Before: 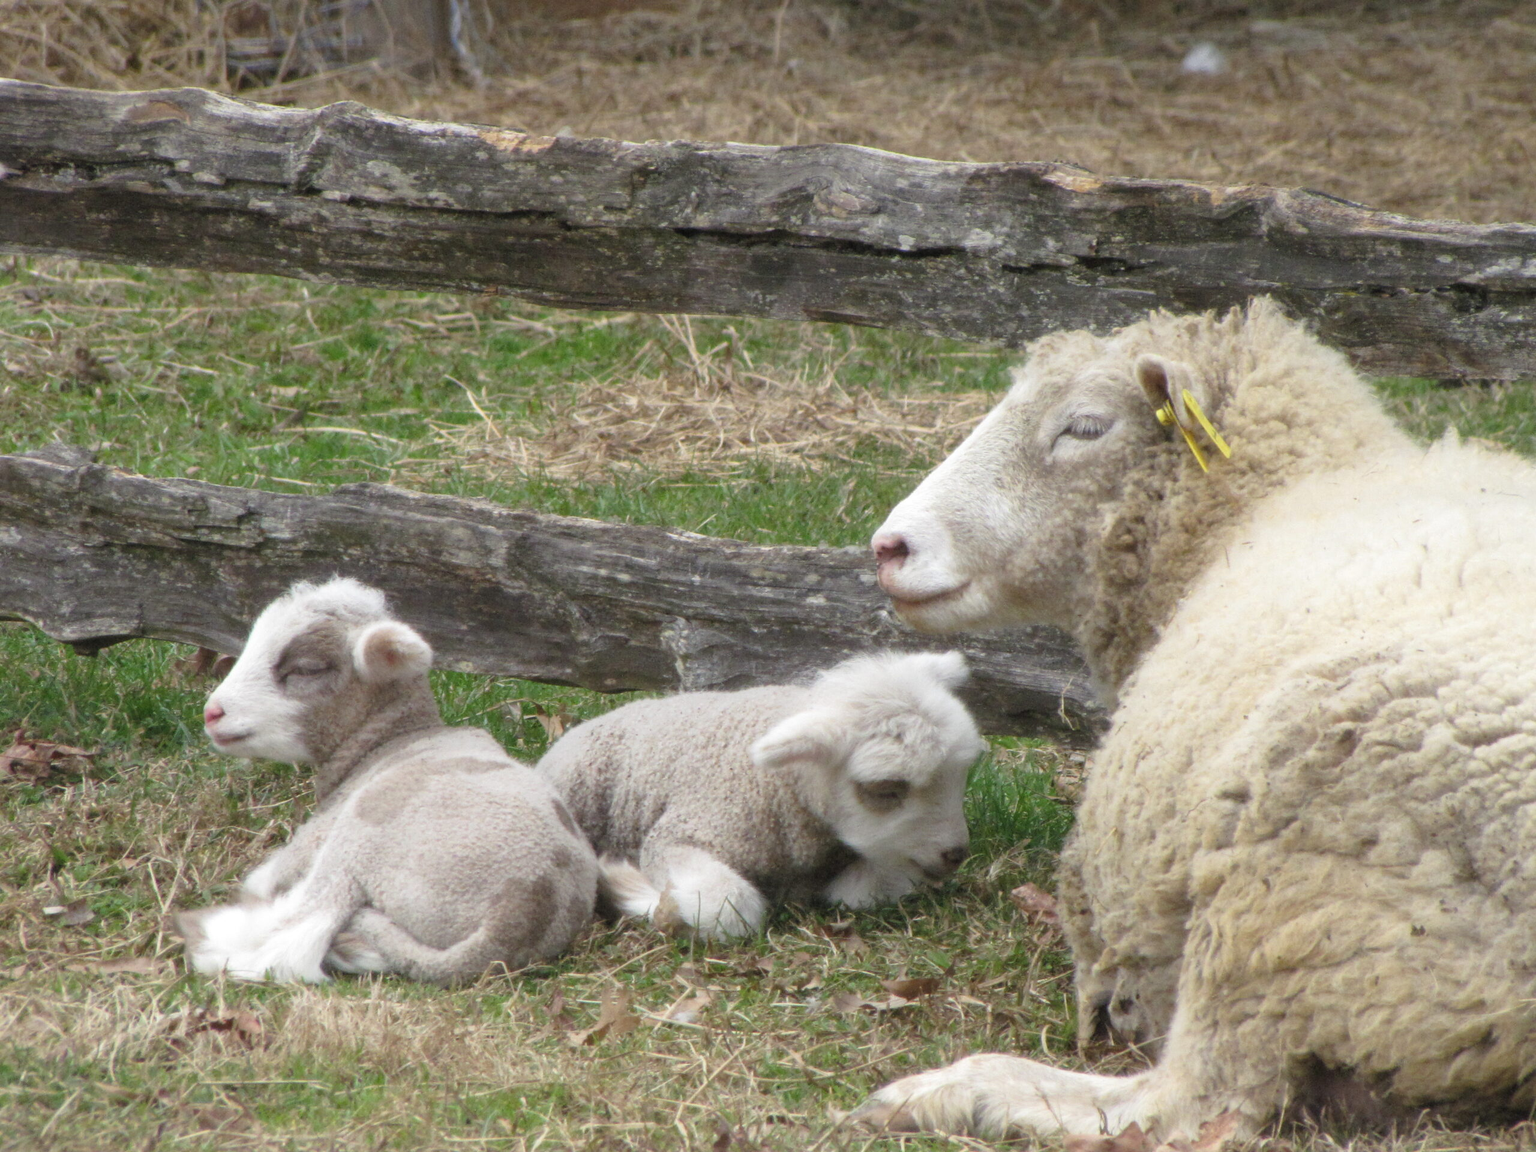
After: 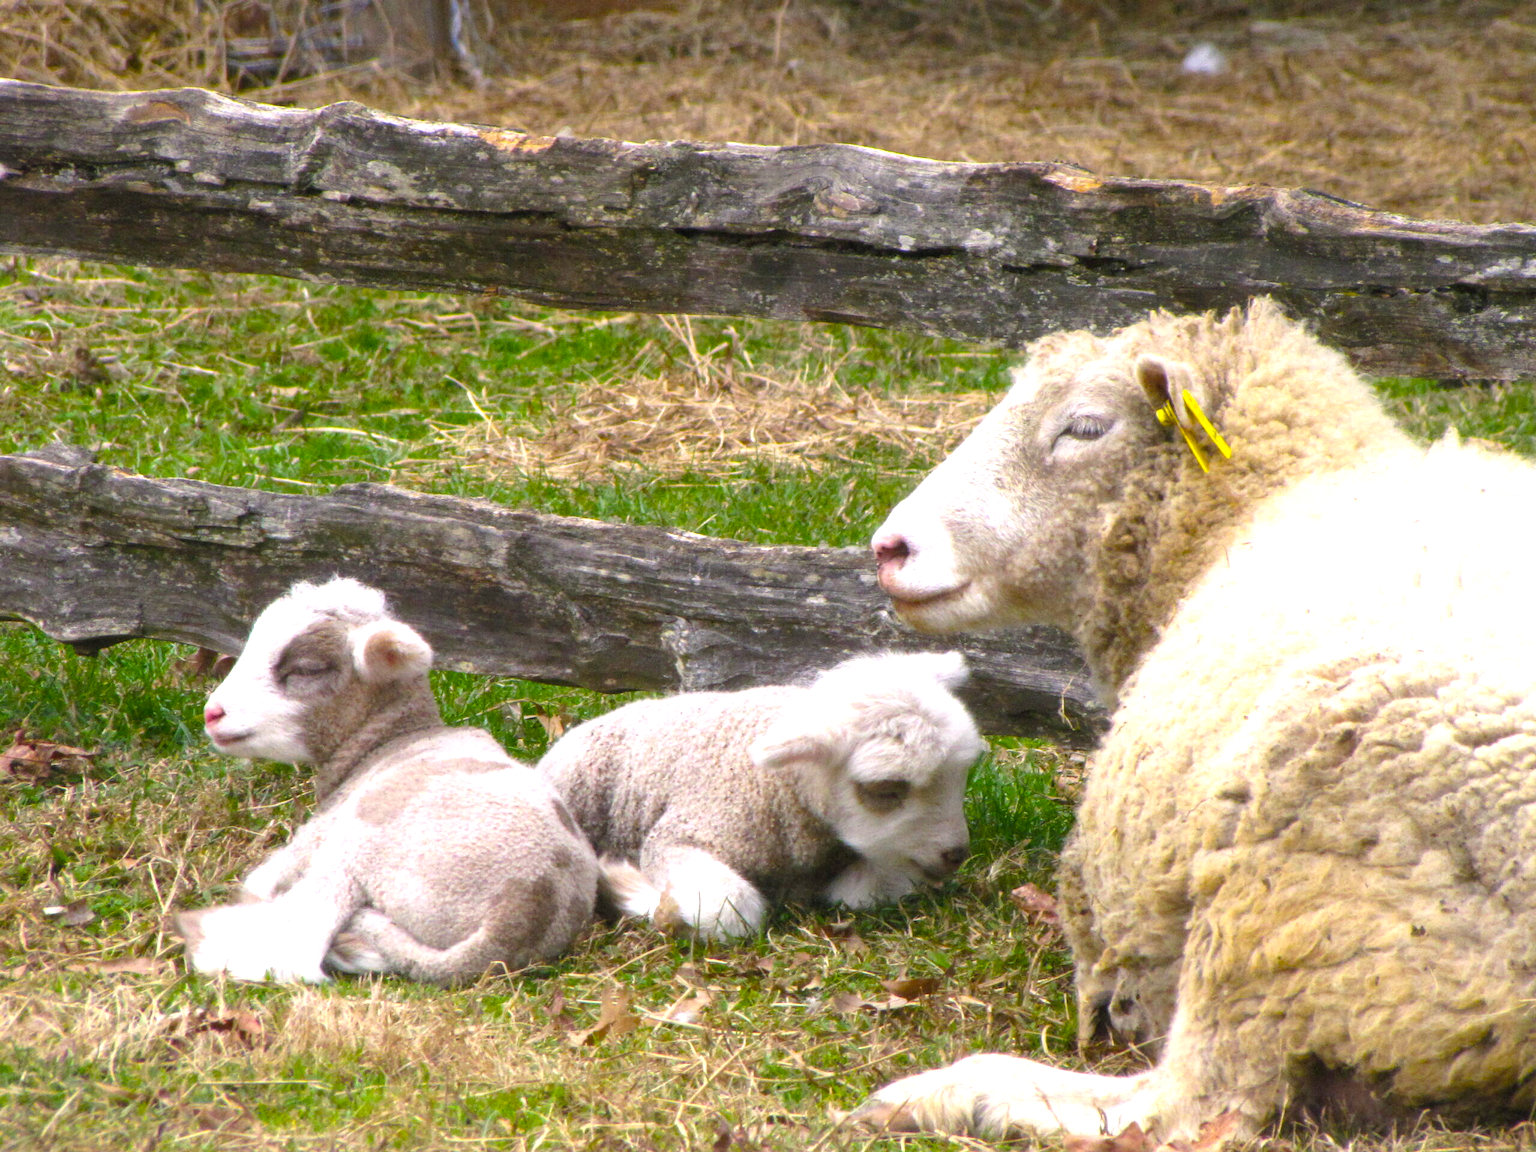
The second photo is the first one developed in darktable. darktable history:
color balance rgb: highlights gain › chroma 1.448%, highlights gain › hue 312.21°, linear chroma grading › global chroma 32.962%, perceptual saturation grading › global saturation 30.2%, perceptual brilliance grading › global brilliance -4.338%, perceptual brilliance grading › highlights 23.999%, perceptual brilliance grading › mid-tones 7.07%, perceptual brilliance grading › shadows -5.049%
